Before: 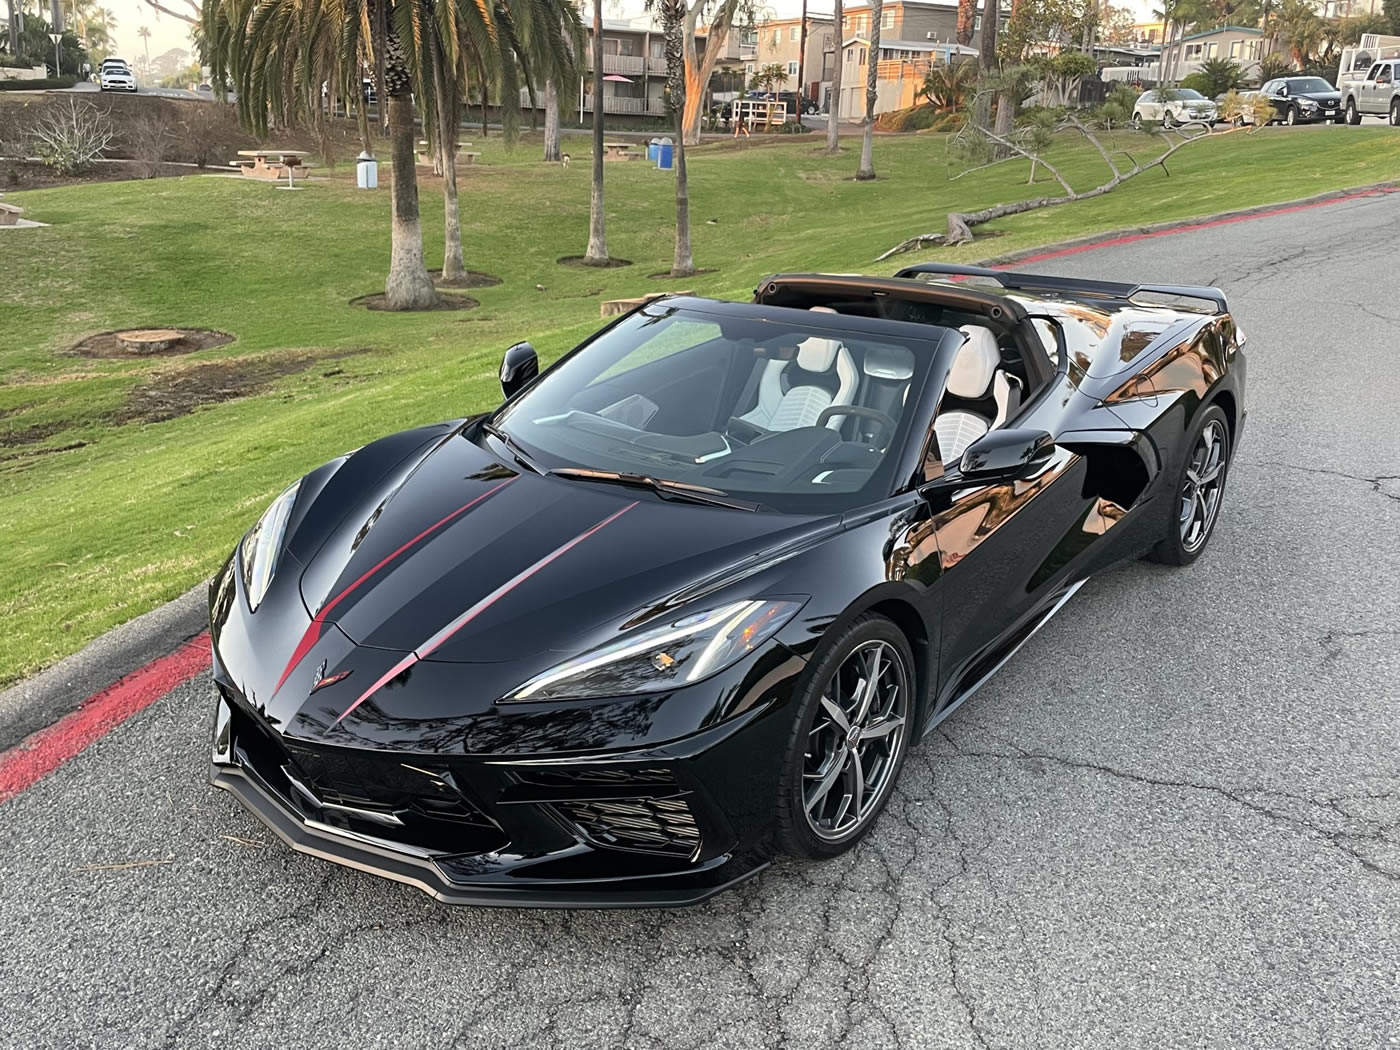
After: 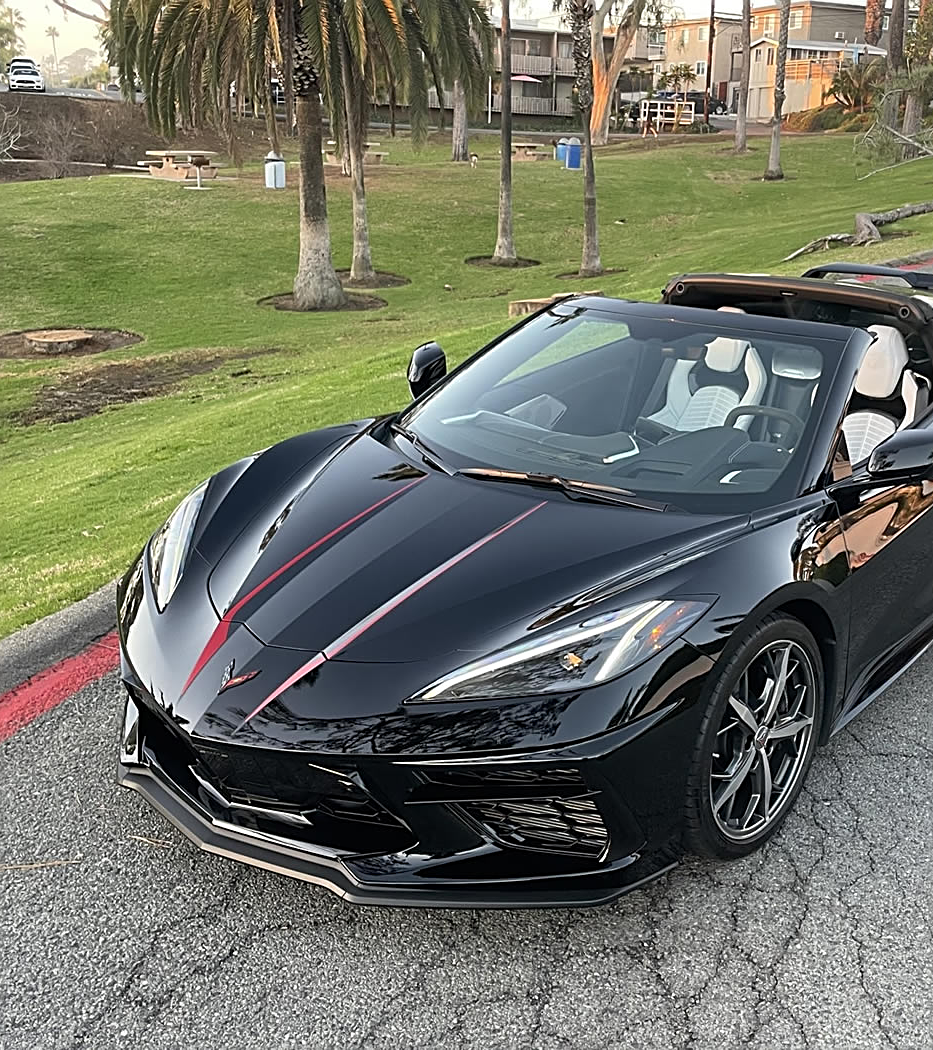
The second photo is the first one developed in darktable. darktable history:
crop and rotate: left 6.617%, right 26.717%
sharpen: on, module defaults
